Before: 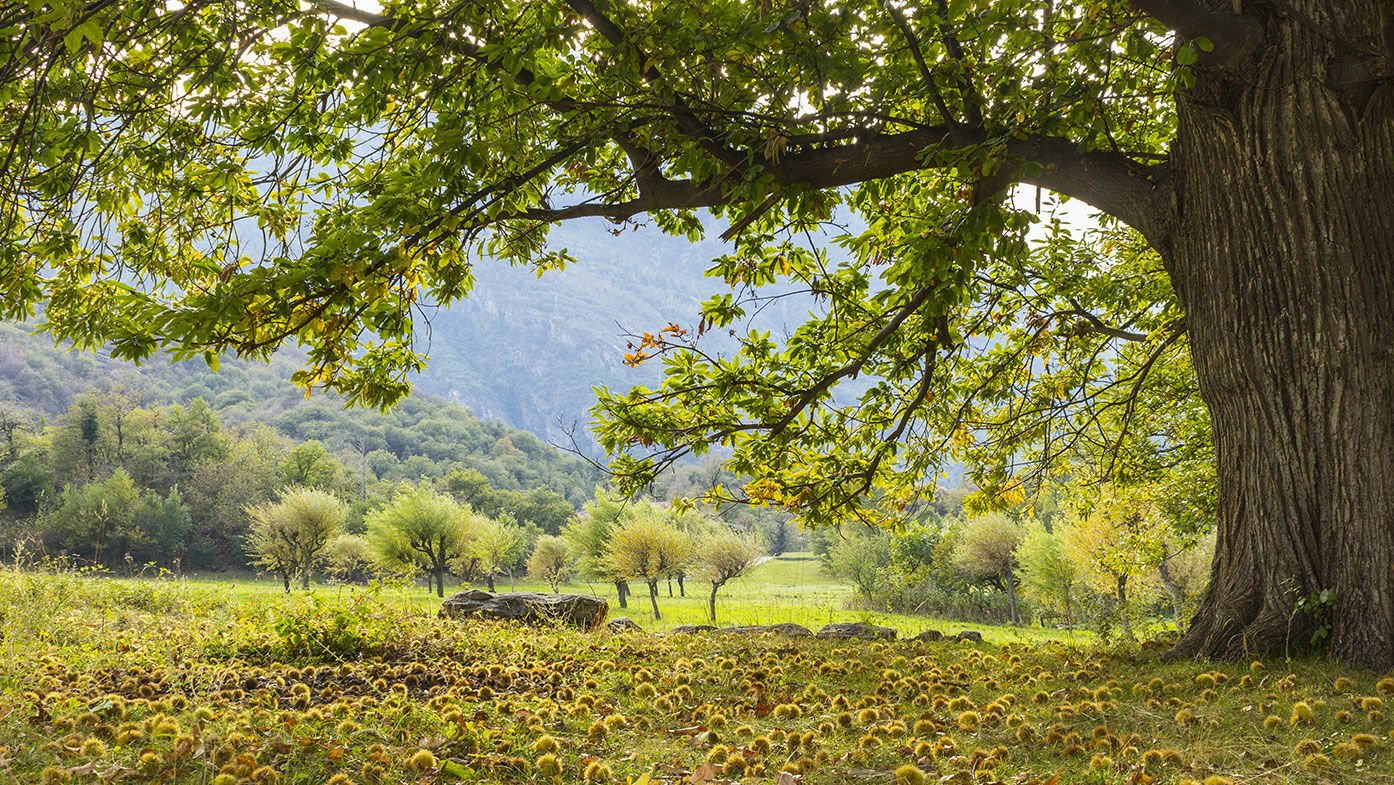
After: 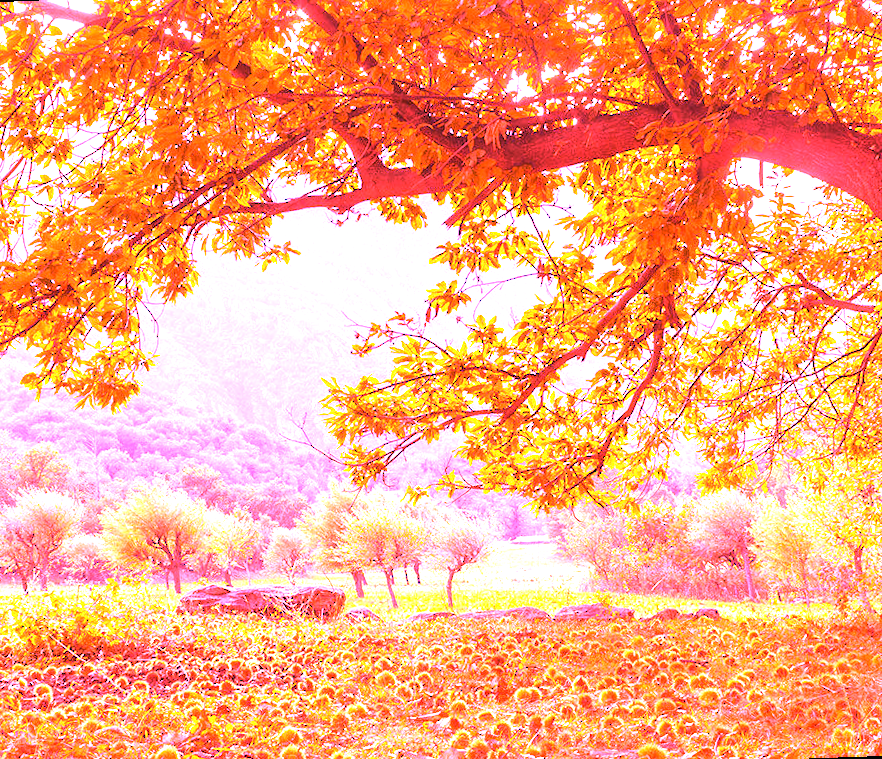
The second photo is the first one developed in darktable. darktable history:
rotate and perspective: rotation -2.12°, lens shift (vertical) 0.009, lens shift (horizontal) -0.008, automatic cropping original format, crop left 0.036, crop right 0.964, crop top 0.05, crop bottom 0.959
white balance: red 4.26, blue 1.802
exposure: black level correction 0, exposure 0.9 EV, compensate exposure bias true, compensate highlight preservation false
crop and rotate: left 17.732%, right 15.423%
